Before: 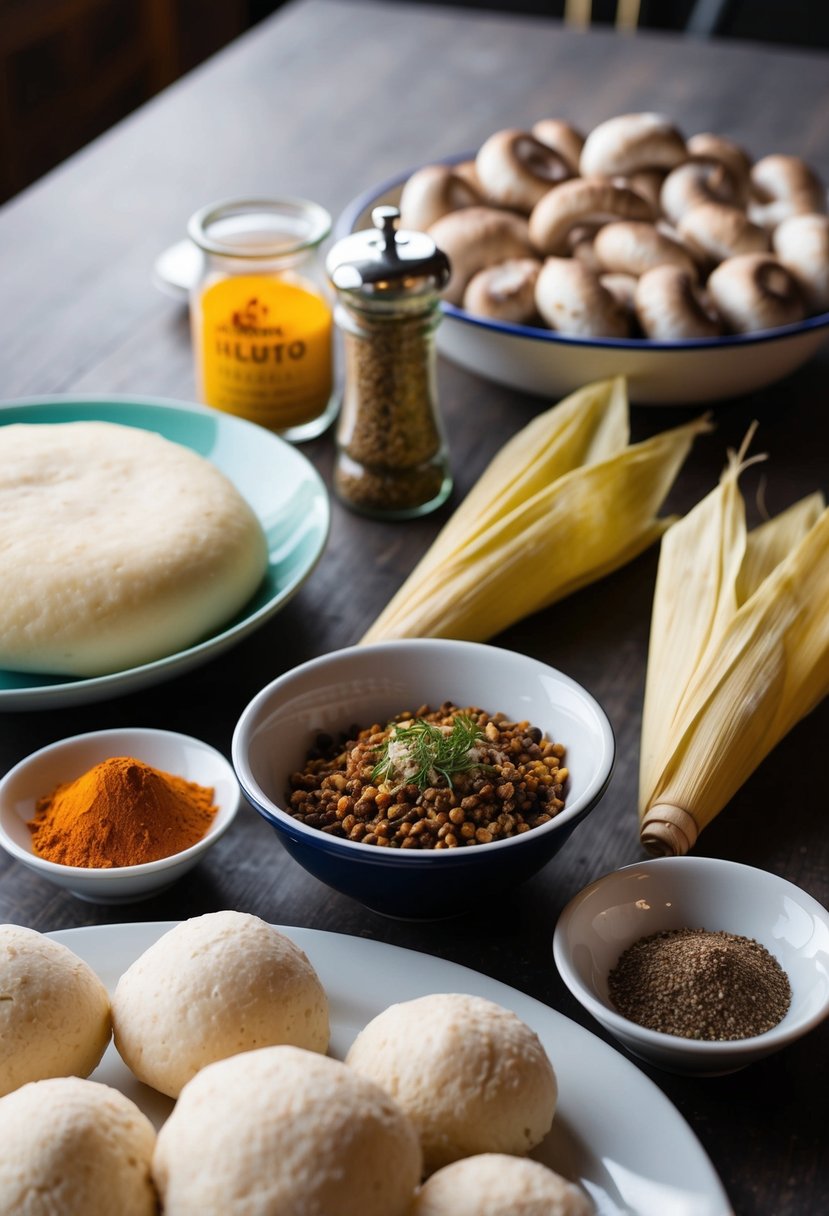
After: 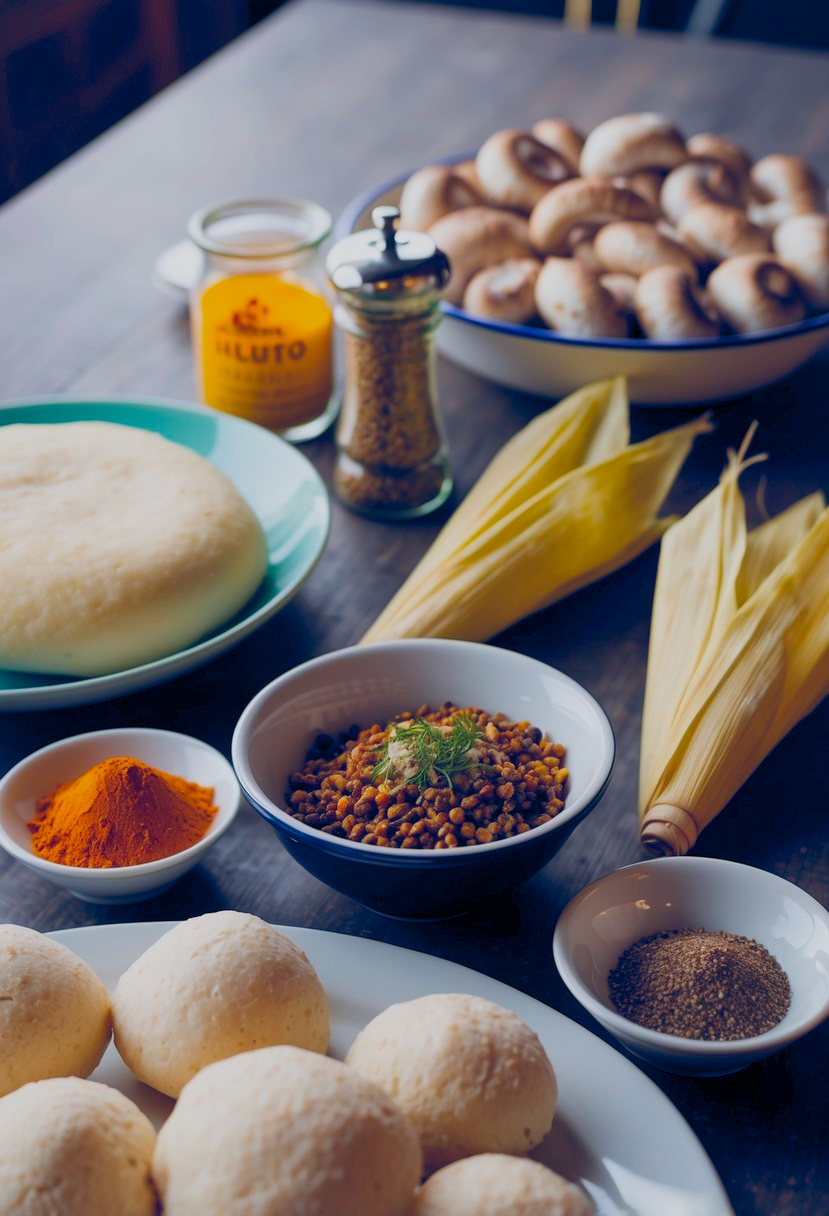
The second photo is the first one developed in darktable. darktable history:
color balance rgb: global offset › chroma 0.252%, global offset › hue 255.84°, linear chroma grading › mid-tones 7.237%, perceptual saturation grading › global saturation 24.984%, contrast -20.21%
